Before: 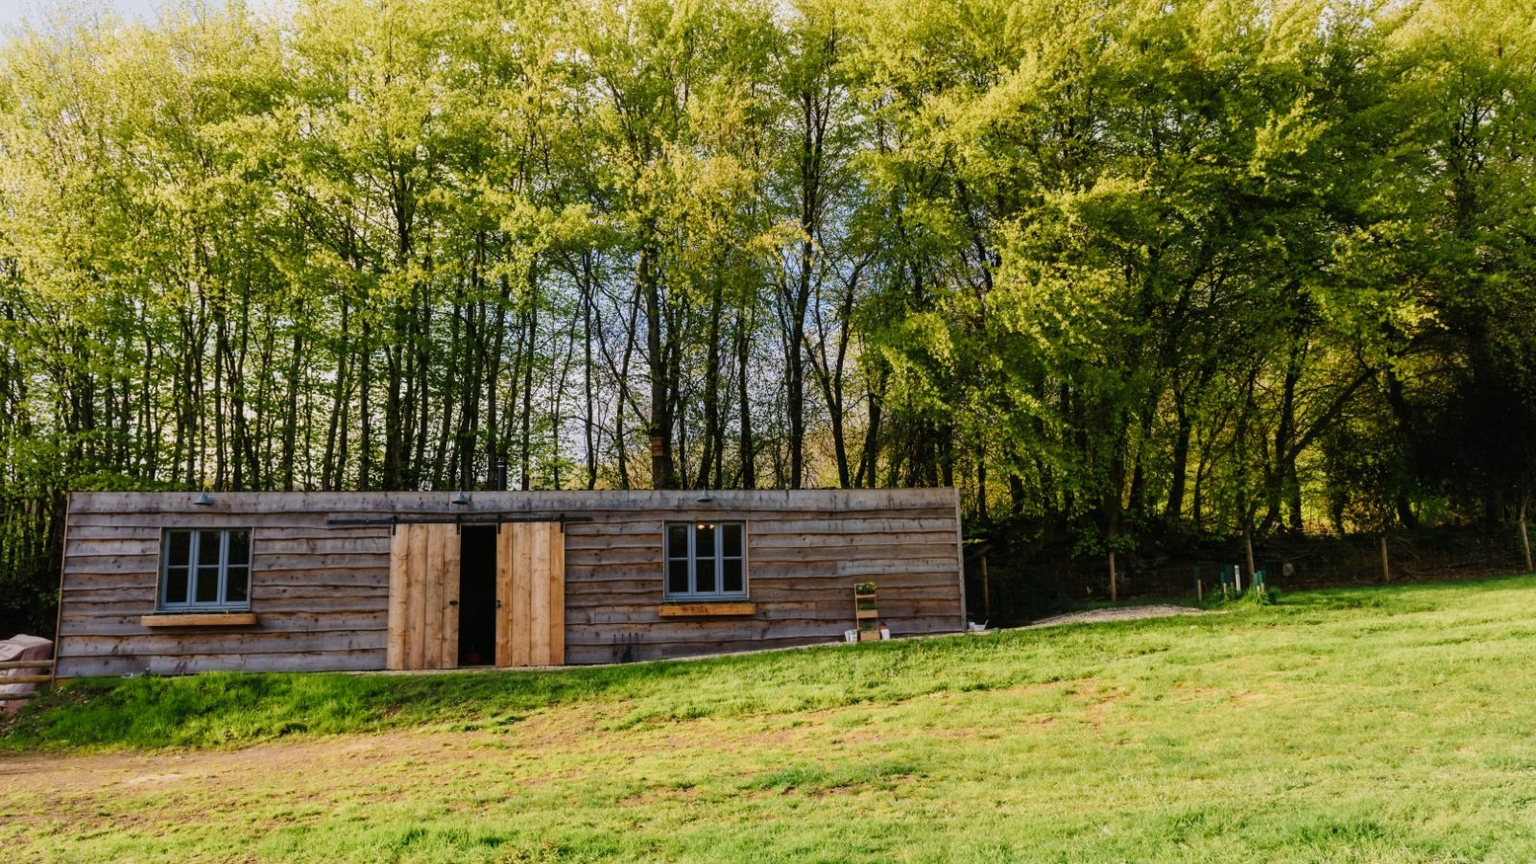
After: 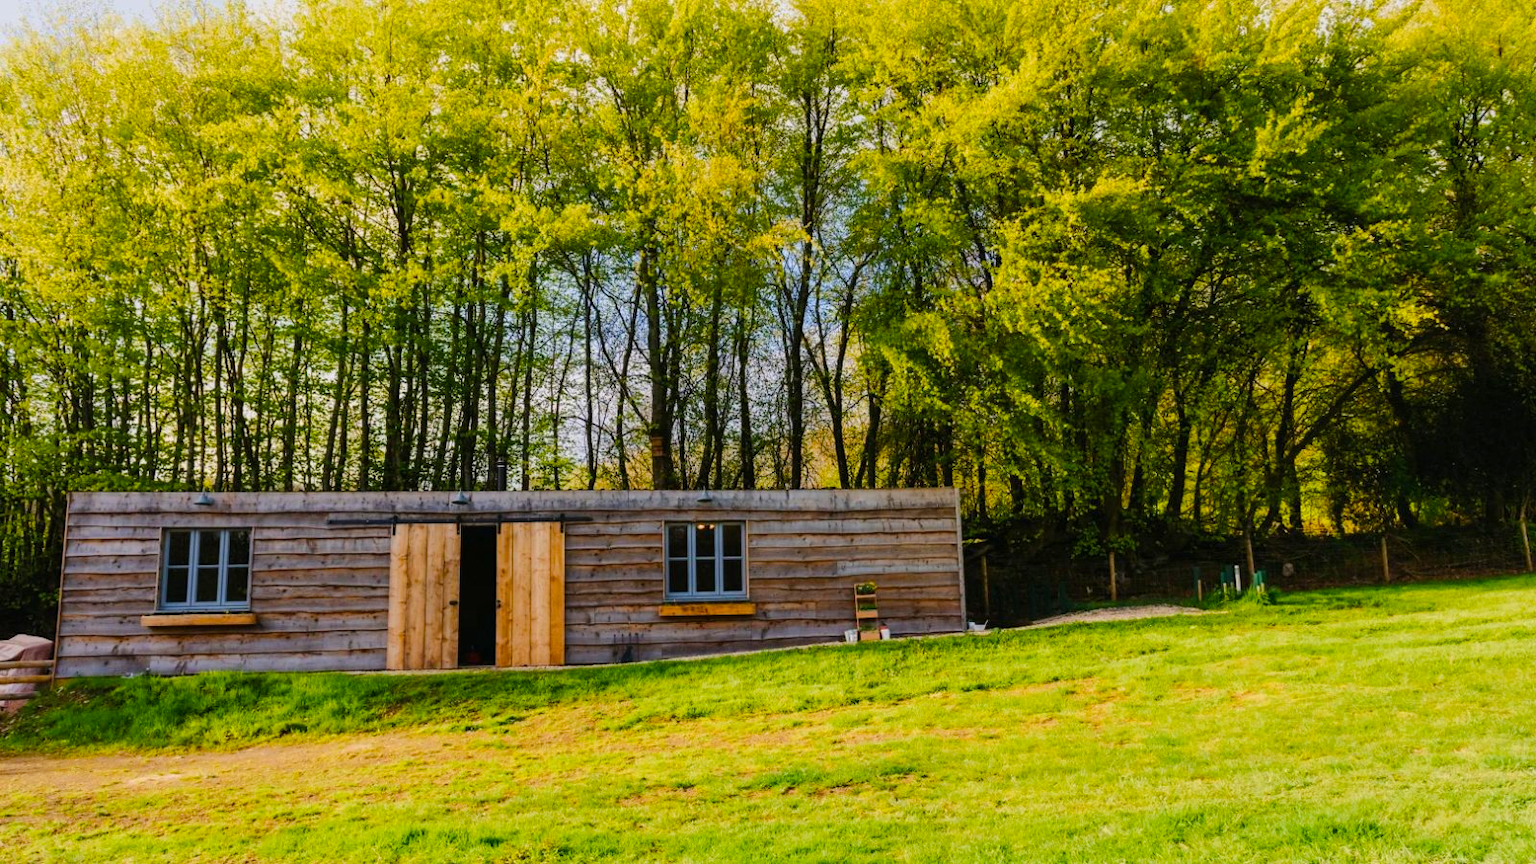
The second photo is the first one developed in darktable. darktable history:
color balance rgb: perceptual saturation grading › global saturation 36.233%, perceptual brilliance grading › mid-tones 11.039%, perceptual brilliance grading › shadows 14.54%
